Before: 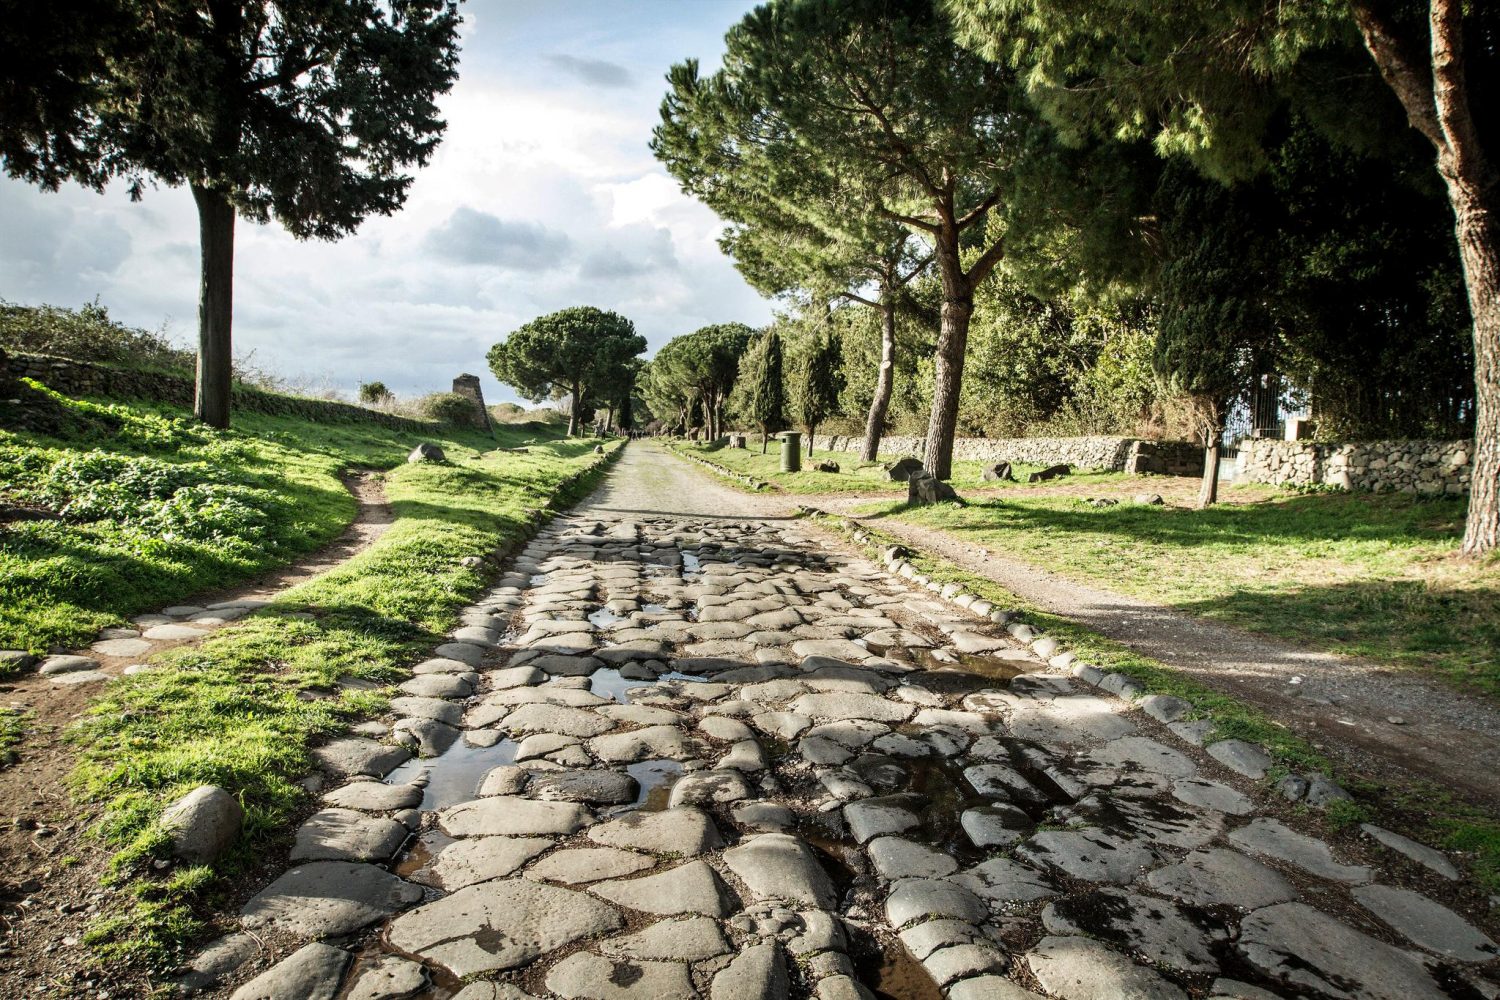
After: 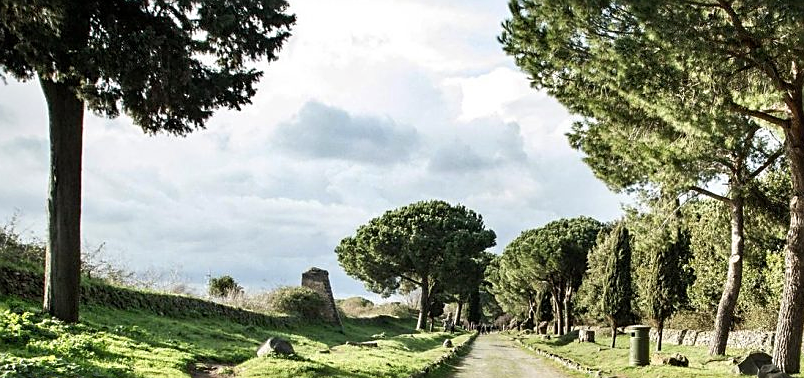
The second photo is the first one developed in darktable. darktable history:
white balance: red 1, blue 1
color zones: curves: ch0 [(0.068, 0.464) (0.25, 0.5) (0.48, 0.508) (0.75, 0.536) (0.886, 0.476) (0.967, 0.456)]; ch1 [(0.066, 0.456) (0.25, 0.5) (0.616, 0.508) (0.746, 0.56) (0.934, 0.444)]
sharpen: on, module defaults
crop: left 10.121%, top 10.631%, right 36.218%, bottom 51.526%
